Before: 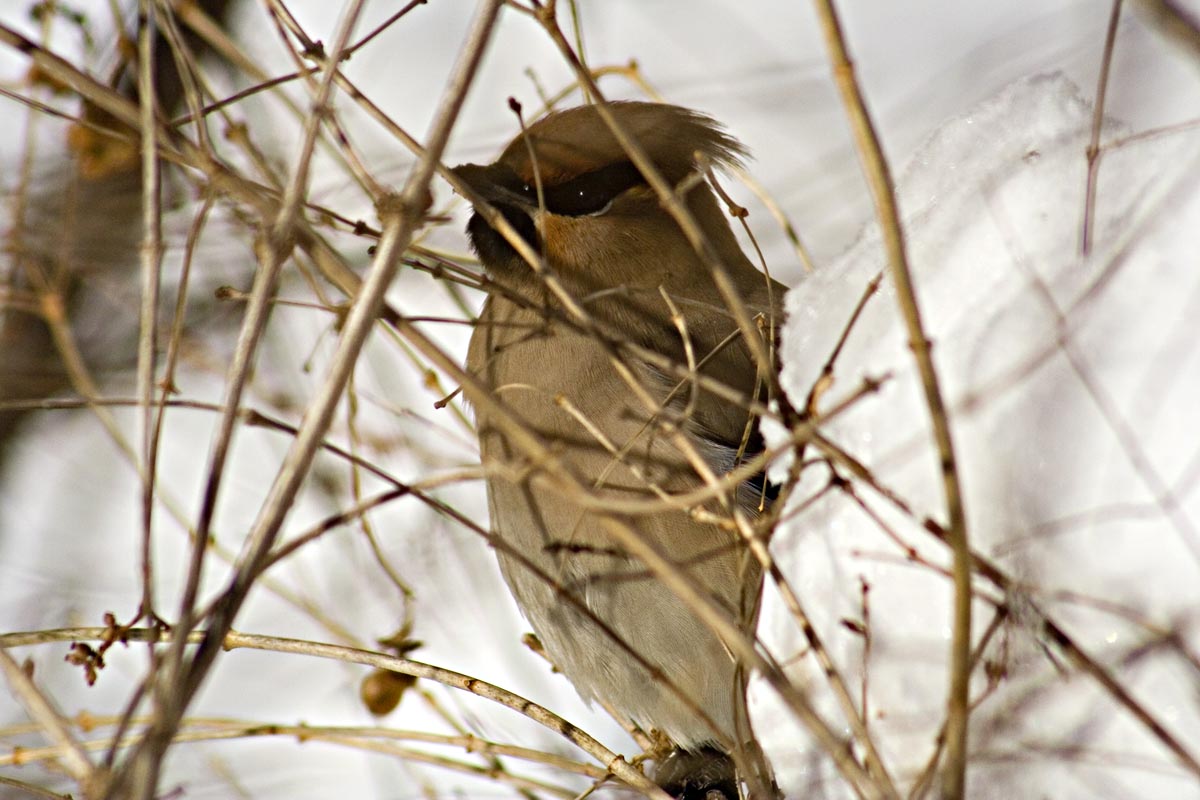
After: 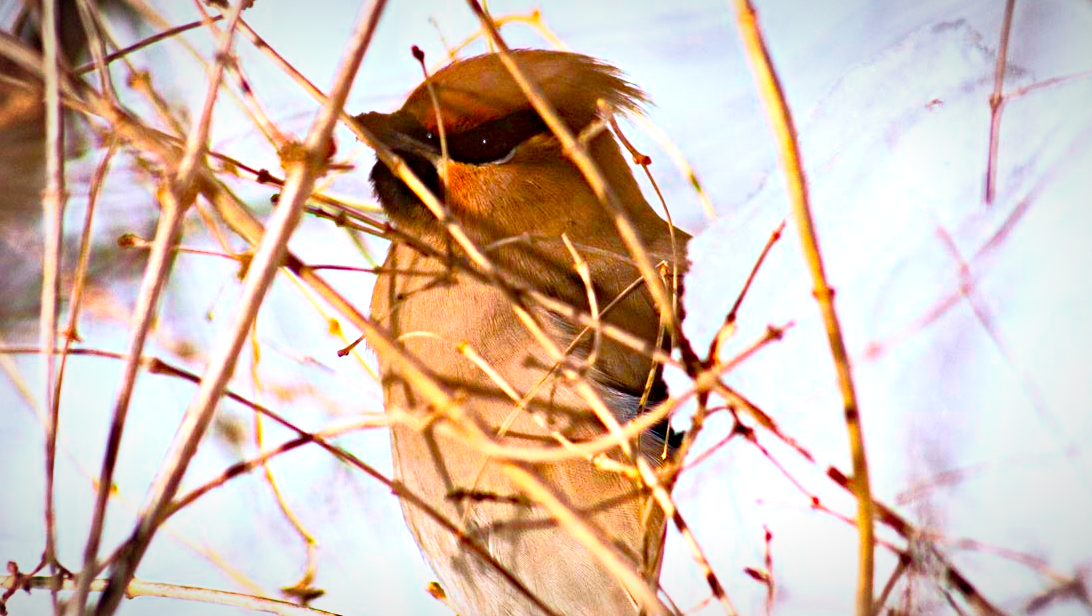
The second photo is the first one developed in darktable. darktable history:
base curve: curves: ch0 [(0, 0) (0.257, 0.25) (0.482, 0.586) (0.757, 0.871) (1, 1)]
color calibration: output R [1.422, -0.35, -0.252, 0], output G [-0.238, 1.259, -0.084, 0], output B [-0.081, -0.196, 1.58, 0], output brightness [0.49, 0.671, -0.57, 0], illuminant same as pipeline (D50), adaptation none (bypass), saturation algorithm version 1 (2020)
velvia: on, module defaults
white balance: red 1, blue 1
vignetting: fall-off radius 70%, automatic ratio true
local contrast: mode bilateral grid, contrast 20, coarseness 50, detail 120%, midtone range 0.2
crop: left 8.155%, top 6.611%, bottom 15.385%
